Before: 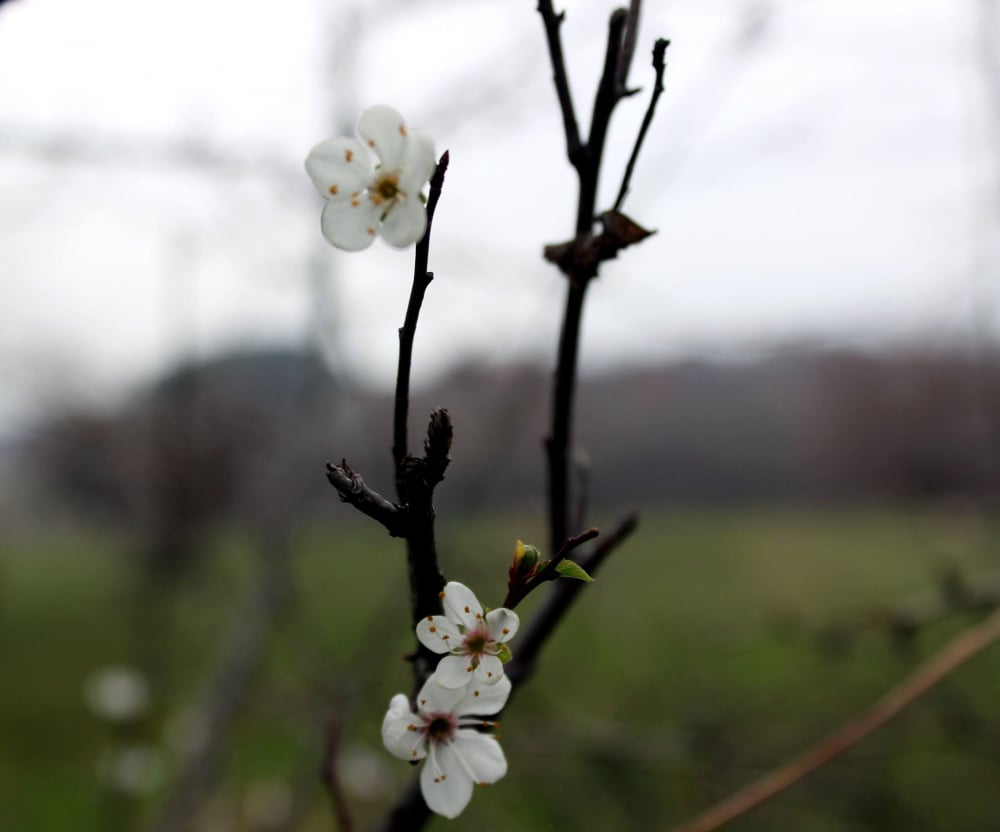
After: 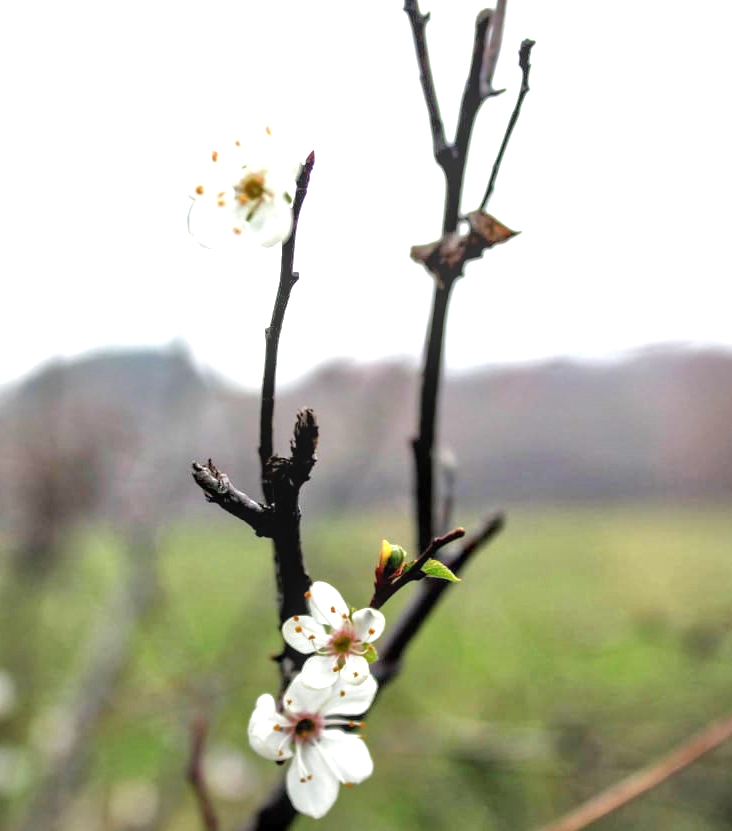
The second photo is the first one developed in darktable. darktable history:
exposure: black level correction 0, exposure 1.45 EV, compensate exposure bias true, compensate highlight preservation false
crop: left 13.443%, right 13.31%
local contrast: on, module defaults
vignetting: fall-off radius 93.87%
tone equalizer: -7 EV 0.15 EV, -6 EV 0.6 EV, -5 EV 1.15 EV, -4 EV 1.33 EV, -3 EV 1.15 EV, -2 EV 0.6 EV, -1 EV 0.15 EV, mask exposure compensation -0.5 EV
